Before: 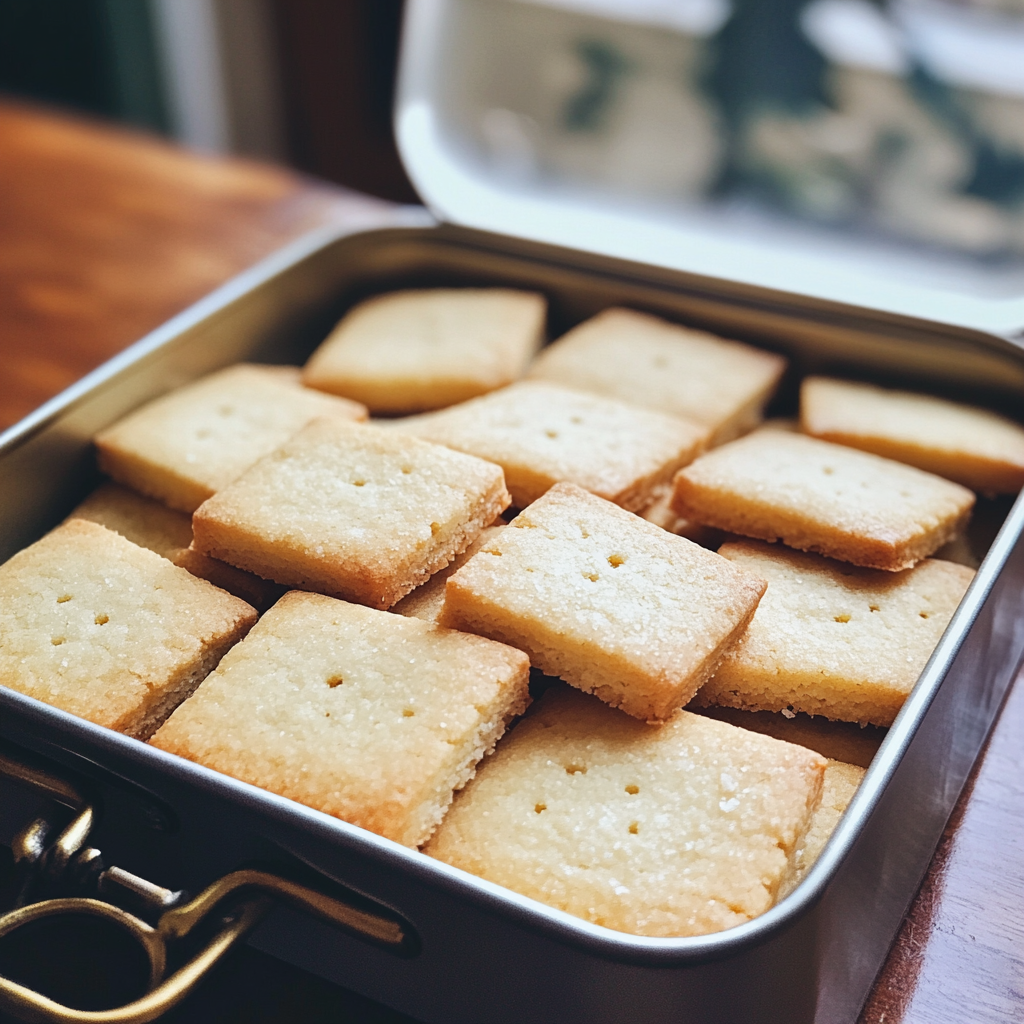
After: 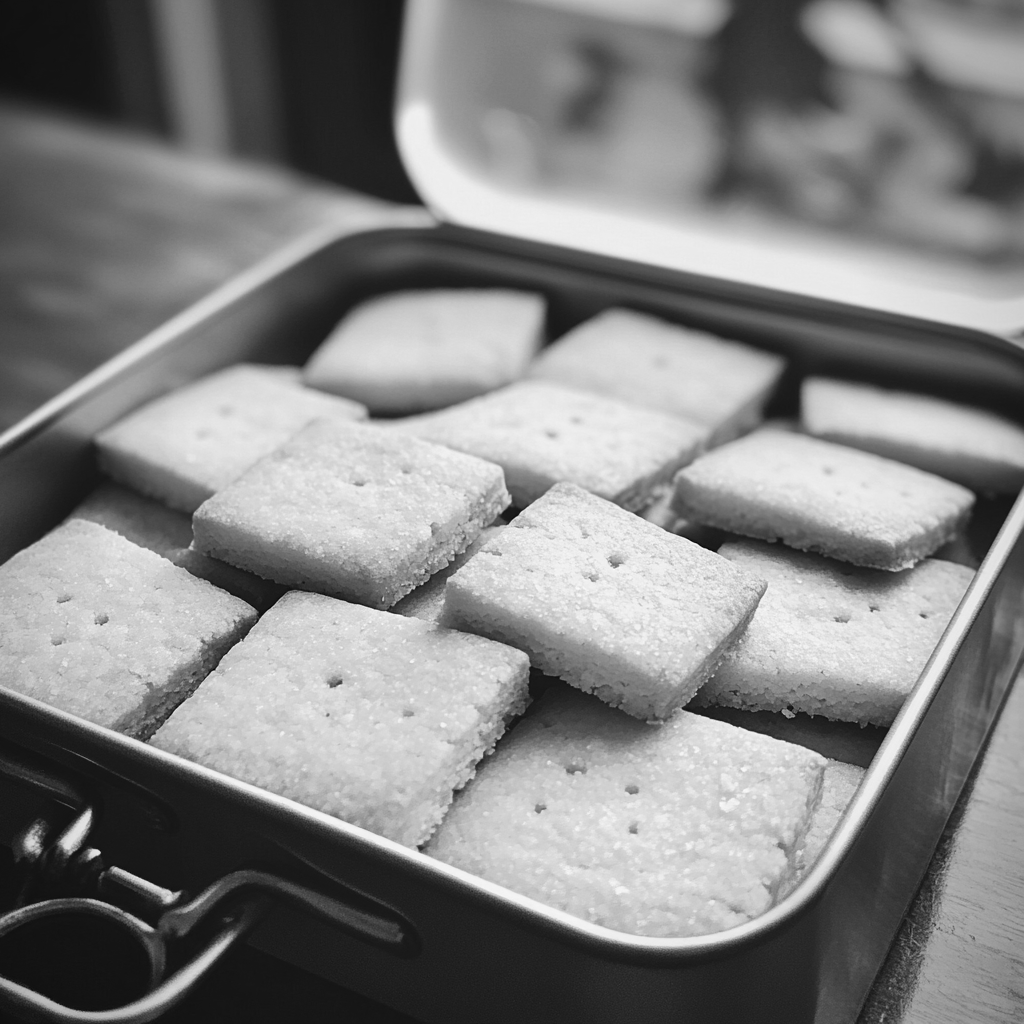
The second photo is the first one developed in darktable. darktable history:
monochrome: a 2.21, b -1.33, size 2.2
vignetting: fall-off radius 60.92%
